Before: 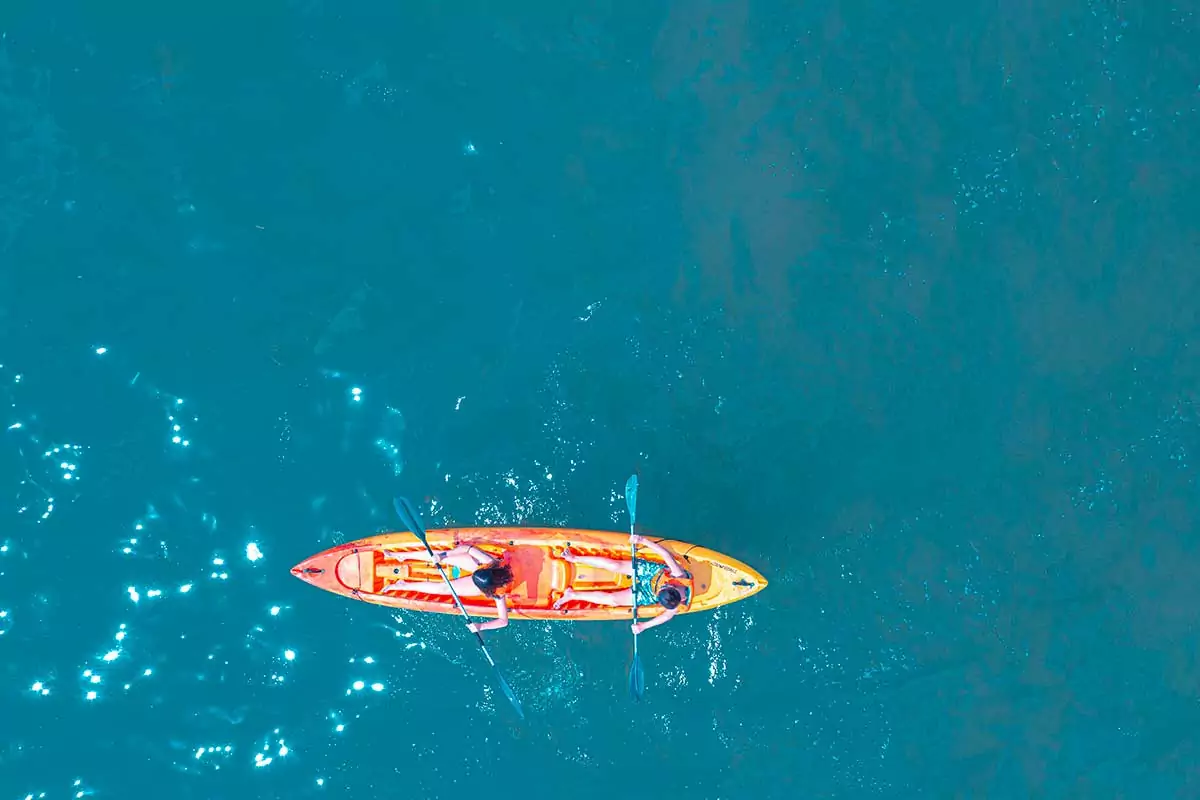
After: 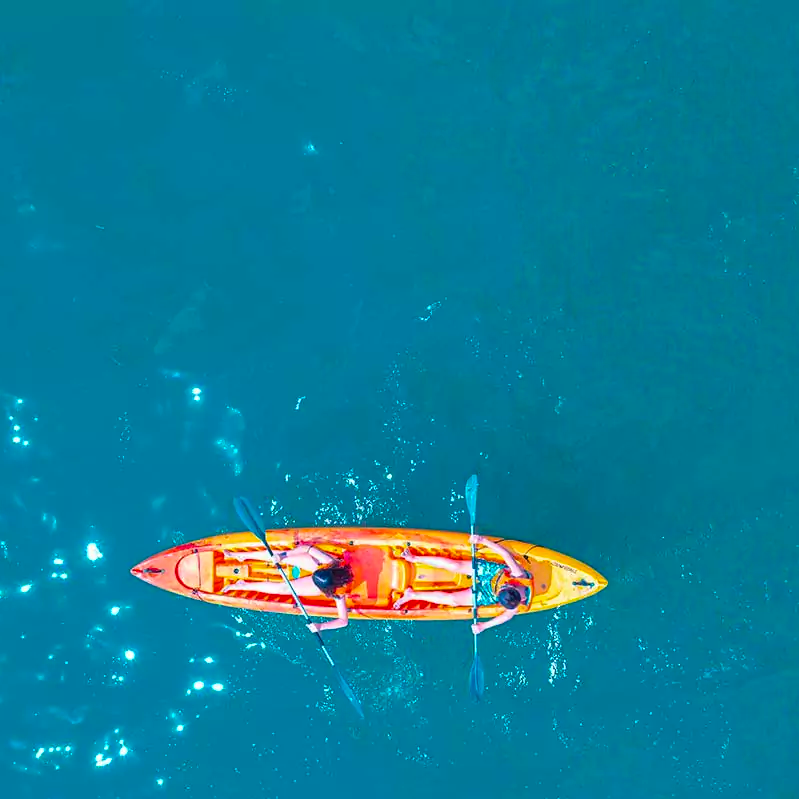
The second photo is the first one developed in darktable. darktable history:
crop and rotate: left 13.342%, right 19.991%
color balance rgb: perceptual saturation grading › global saturation 30%, global vibrance 20%
